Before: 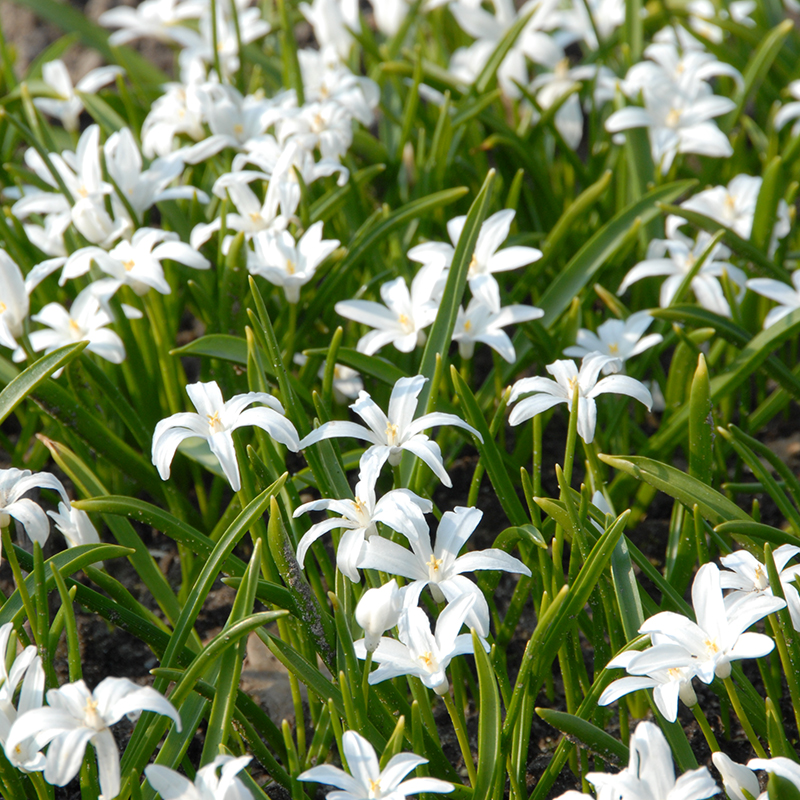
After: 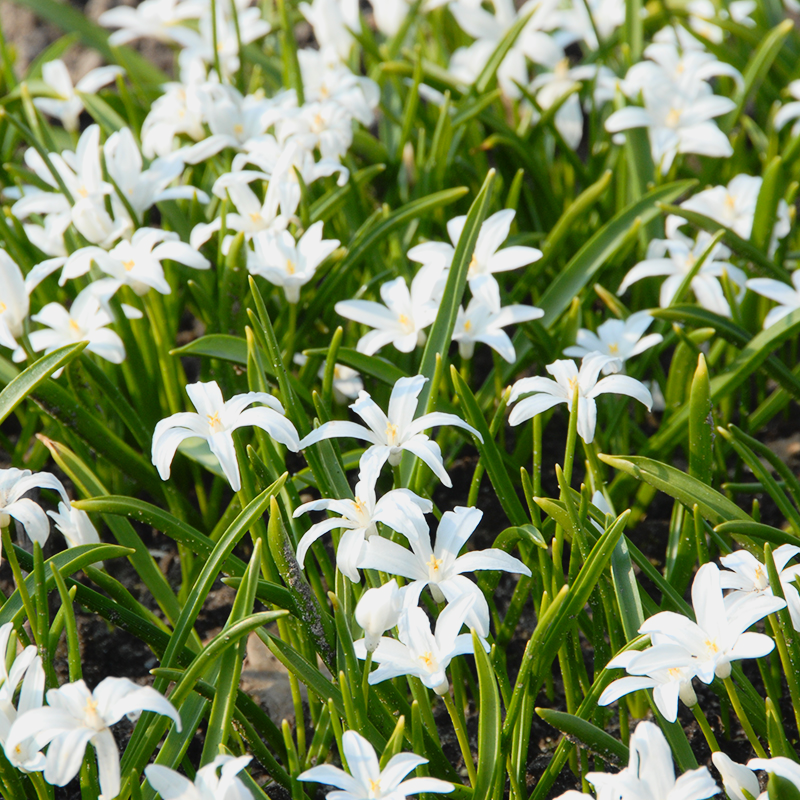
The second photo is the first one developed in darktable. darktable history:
tone curve: curves: ch0 [(0, 0.022) (0.114, 0.096) (0.282, 0.299) (0.456, 0.51) (0.613, 0.693) (0.786, 0.843) (0.999, 0.949)]; ch1 [(0, 0) (0.384, 0.365) (0.463, 0.447) (0.486, 0.474) (0.503, 0.5) (0.535, 0.522) (0.555, 0.546) (0.593, 0.599) (0.755, 0.793) (1, 1)]; ch2 [(0, 0) (0.369, 0.375) (0.449, 0.434) (0.501, 0.5) (0.528, 0.517) (0.561, 0.57) (0.612, 0.631) (0.668, 0.659) (1, 1)], color space Lab, linked channels, preserve colors none
